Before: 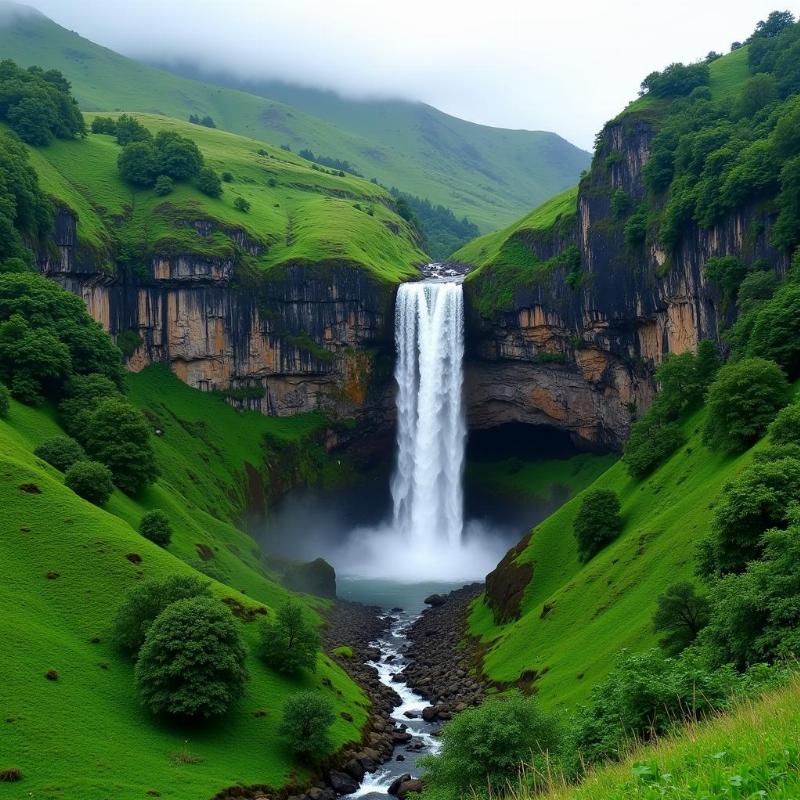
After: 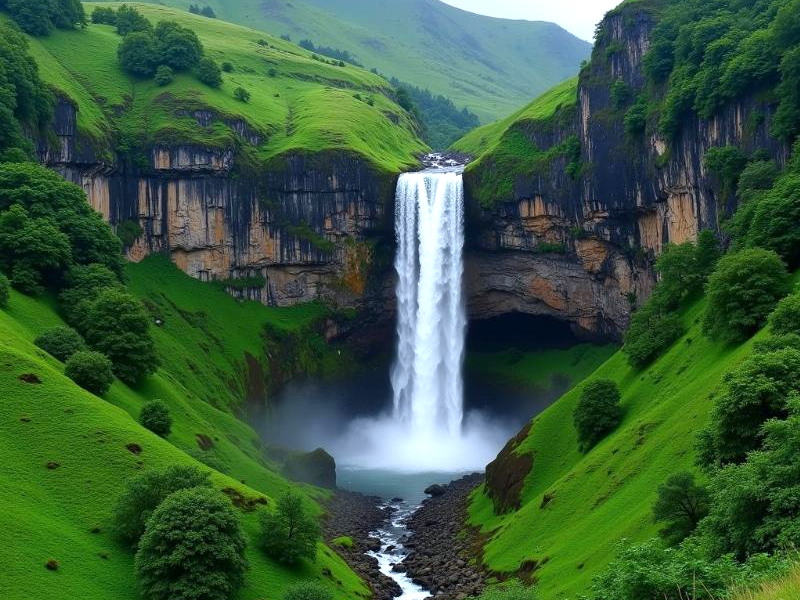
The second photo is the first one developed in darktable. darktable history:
white balance: red 0.98, blue 1.034
crop: top 13.819%, bottom 11.169%
exposure: exposure 0.3 EV, compensate highlight preservation false
